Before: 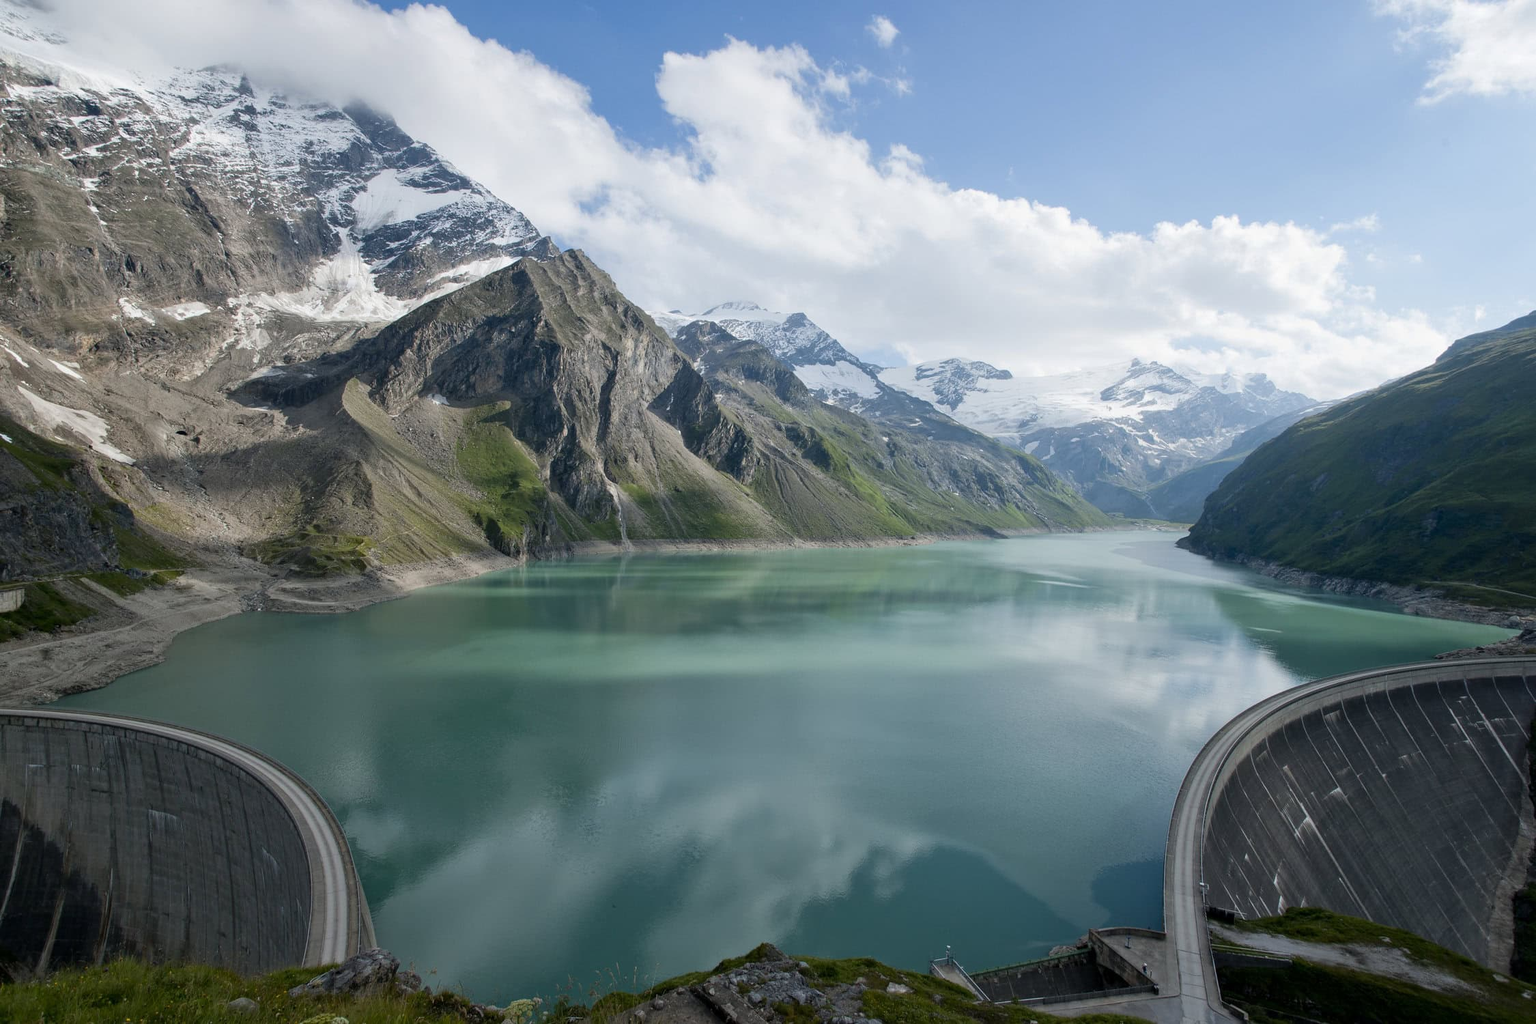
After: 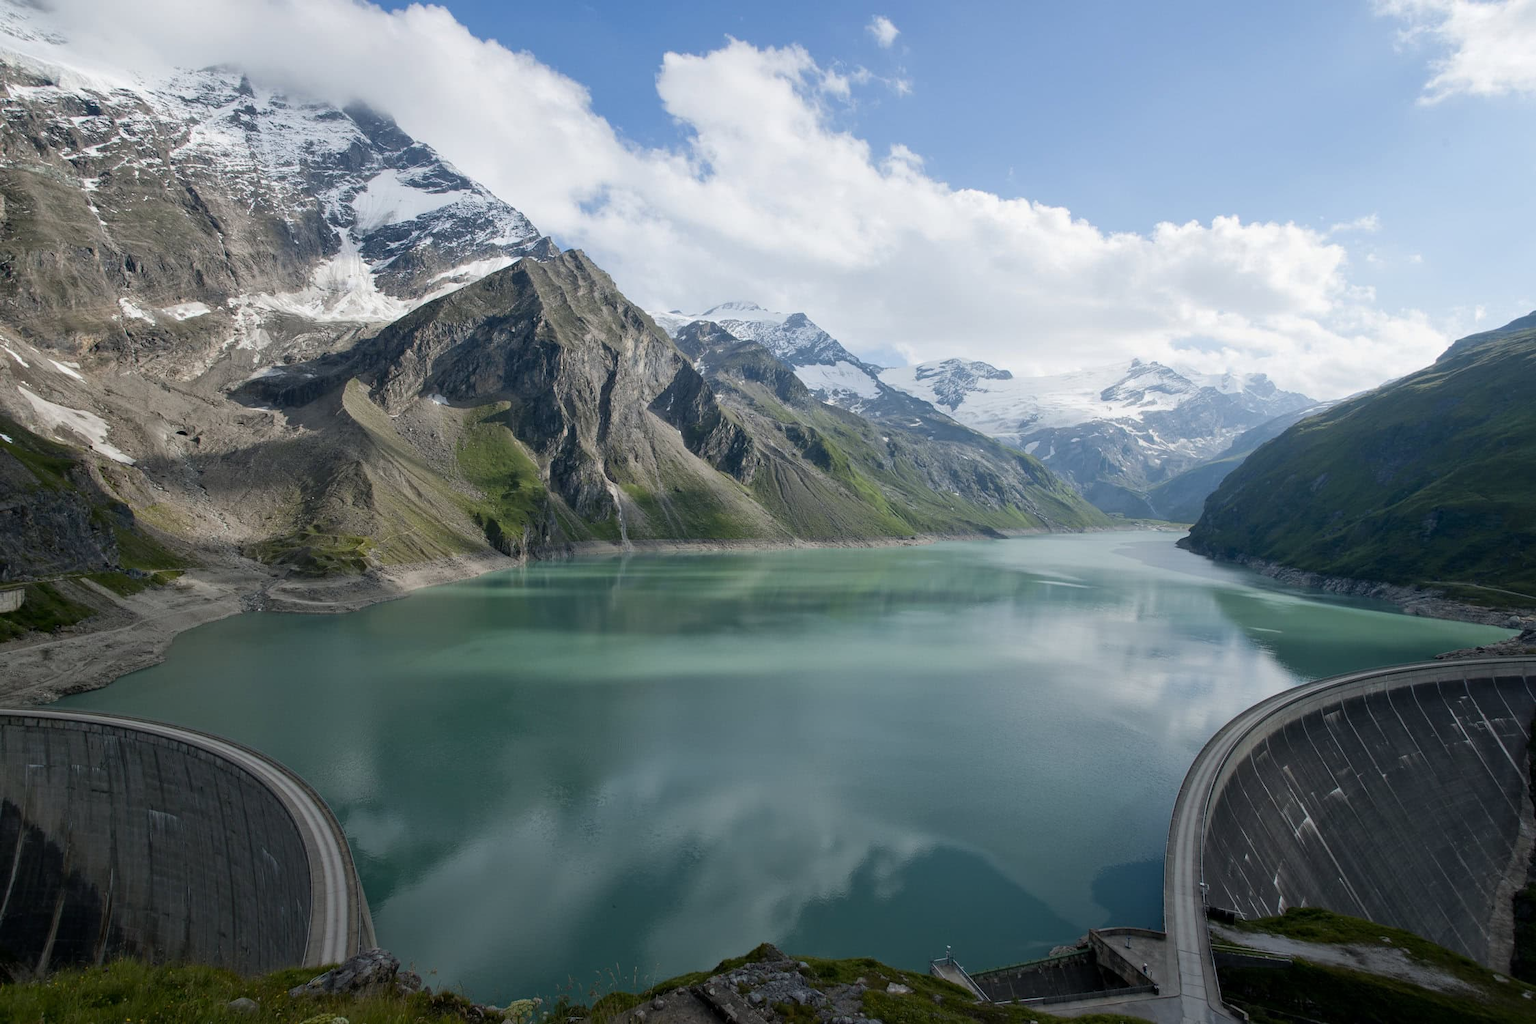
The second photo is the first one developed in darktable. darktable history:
graduated density: rotation -180°, offset 24.95
